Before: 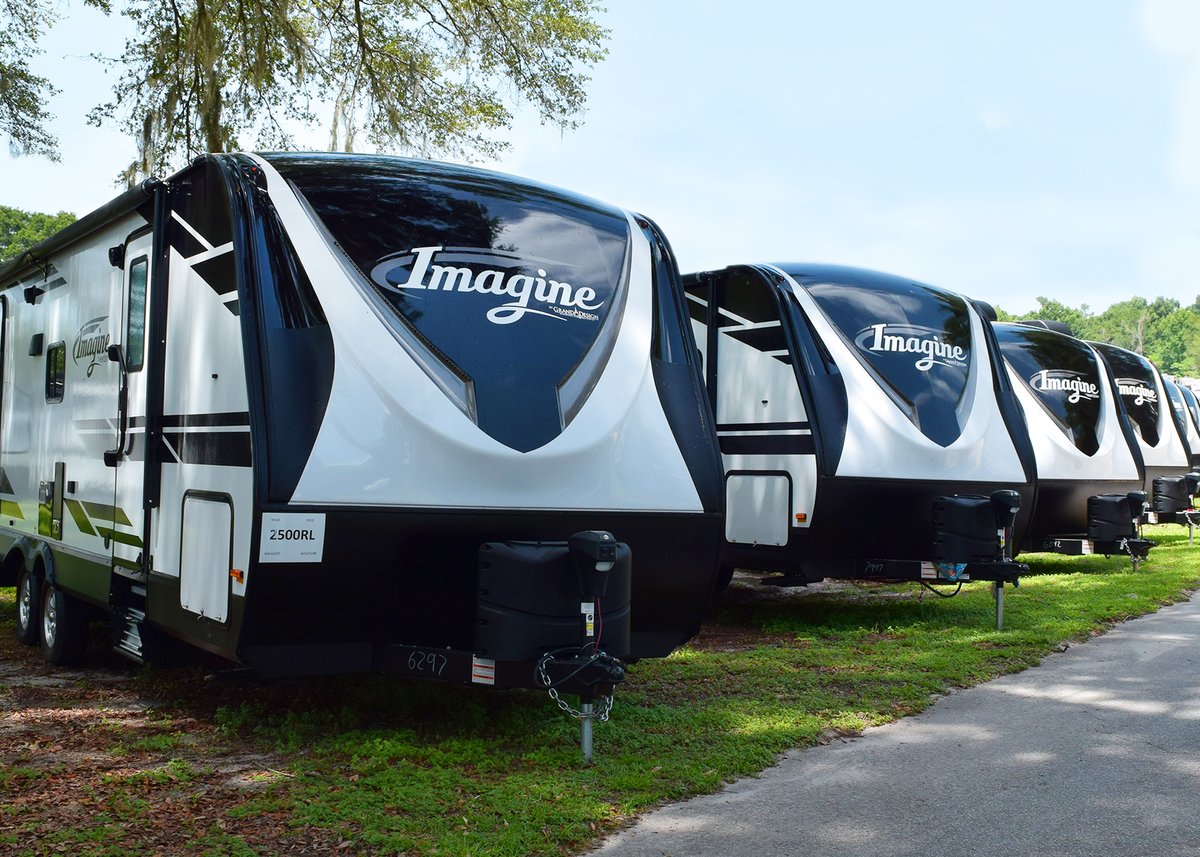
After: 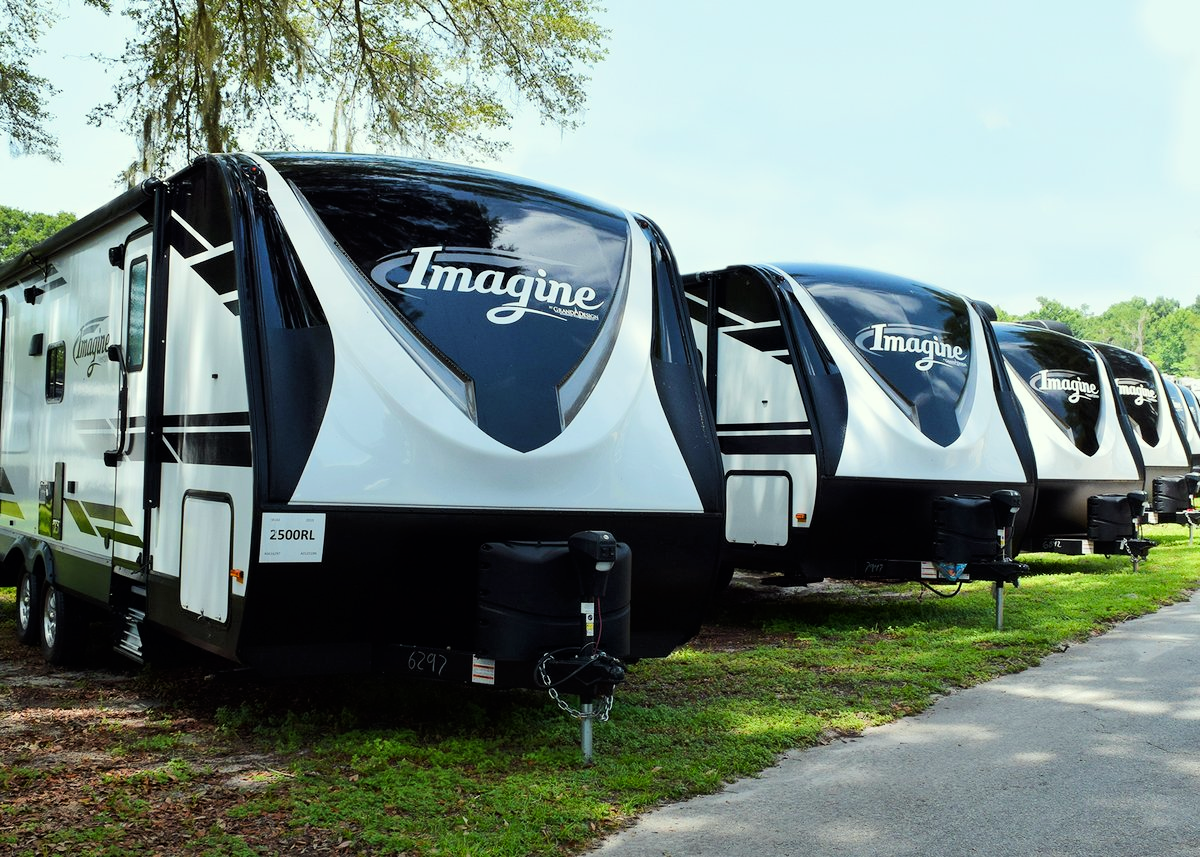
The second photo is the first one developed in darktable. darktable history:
tone curve: curves: ch0 [(0, 0) (0.037, 0.011) (0.131, 0.108) (0.279, 0.279) (0.476, 0.554) (0.617, 0.693) (0.704, 0.77) (0.813, 0.852) (0.916, 0.924) (1, 0.993)]; ch1 [(0, 0) (0.318, 0.278) (0.444, 0.427) (0.493, 0.492) (0.508, 0.502) (0.534, 0.531) (0.562, 0.571) (0.626, 0.667) (0.746, 0.764) (1, 1)]; ch2 [(0, 0) (0.316, 0.292) (0.381, 0.37) (0.423, 0.448) (0.476, 0.492) (0.502, 0.498) (0.522, 0.518) (0.533, 0.532) (0.586, 0.631) (0.634, 0.663) (0.7, 0.7) (0.861, 0.808) (1, 0.951)], color space Lab, linked channels, preserve colors none
color correction: highlights a* -4.52, highlights b* 5.03, saturation 0.967
